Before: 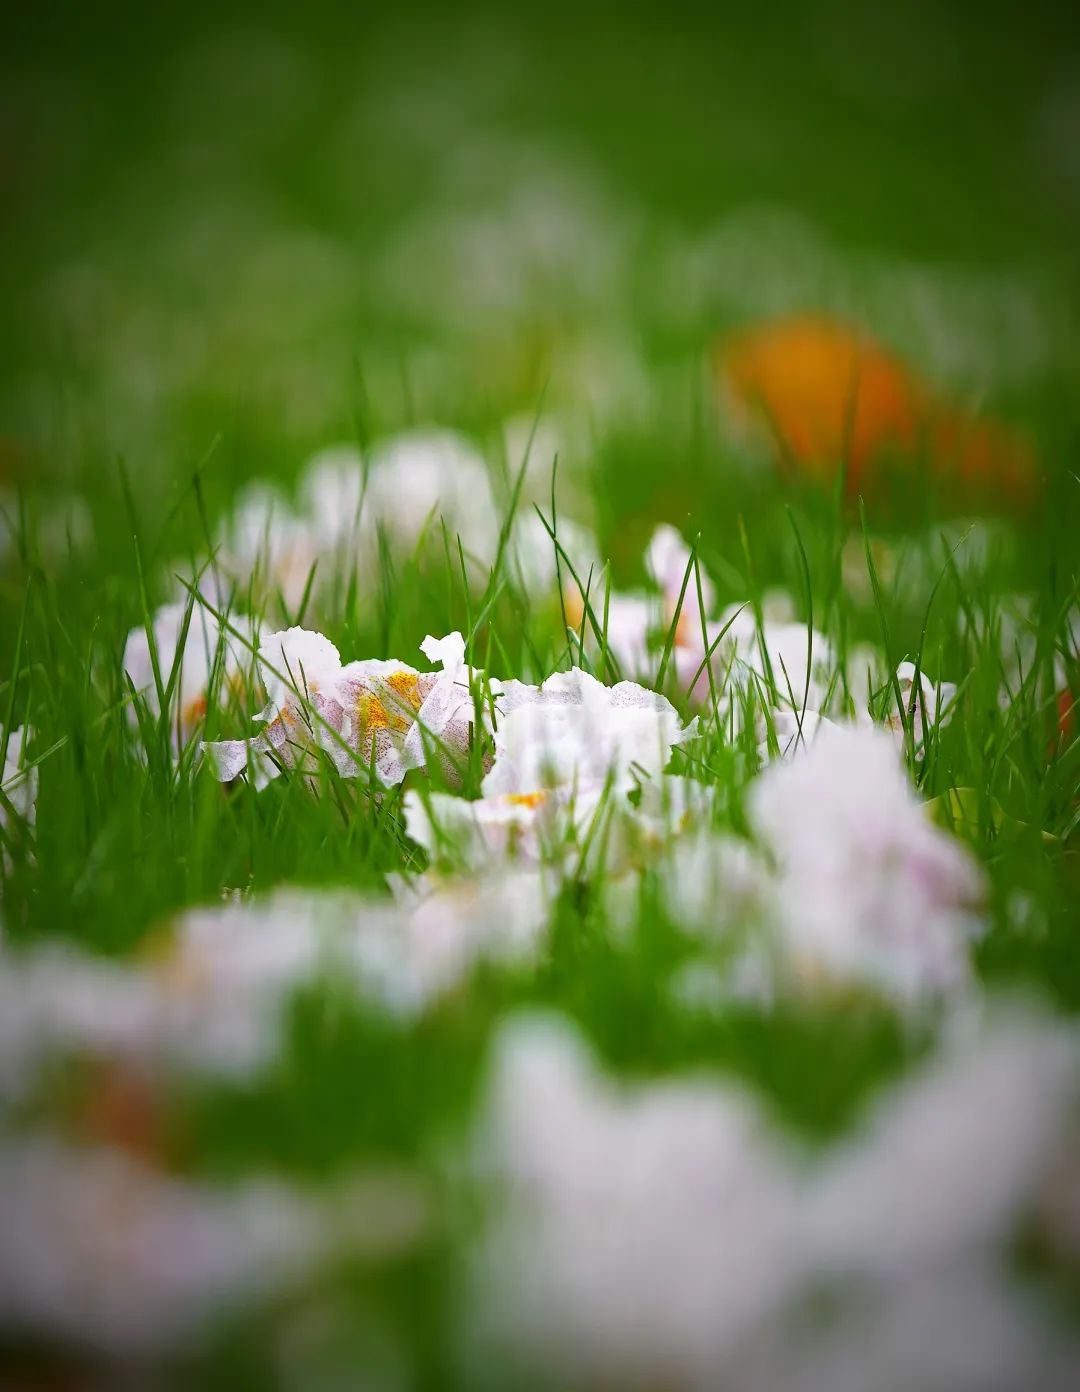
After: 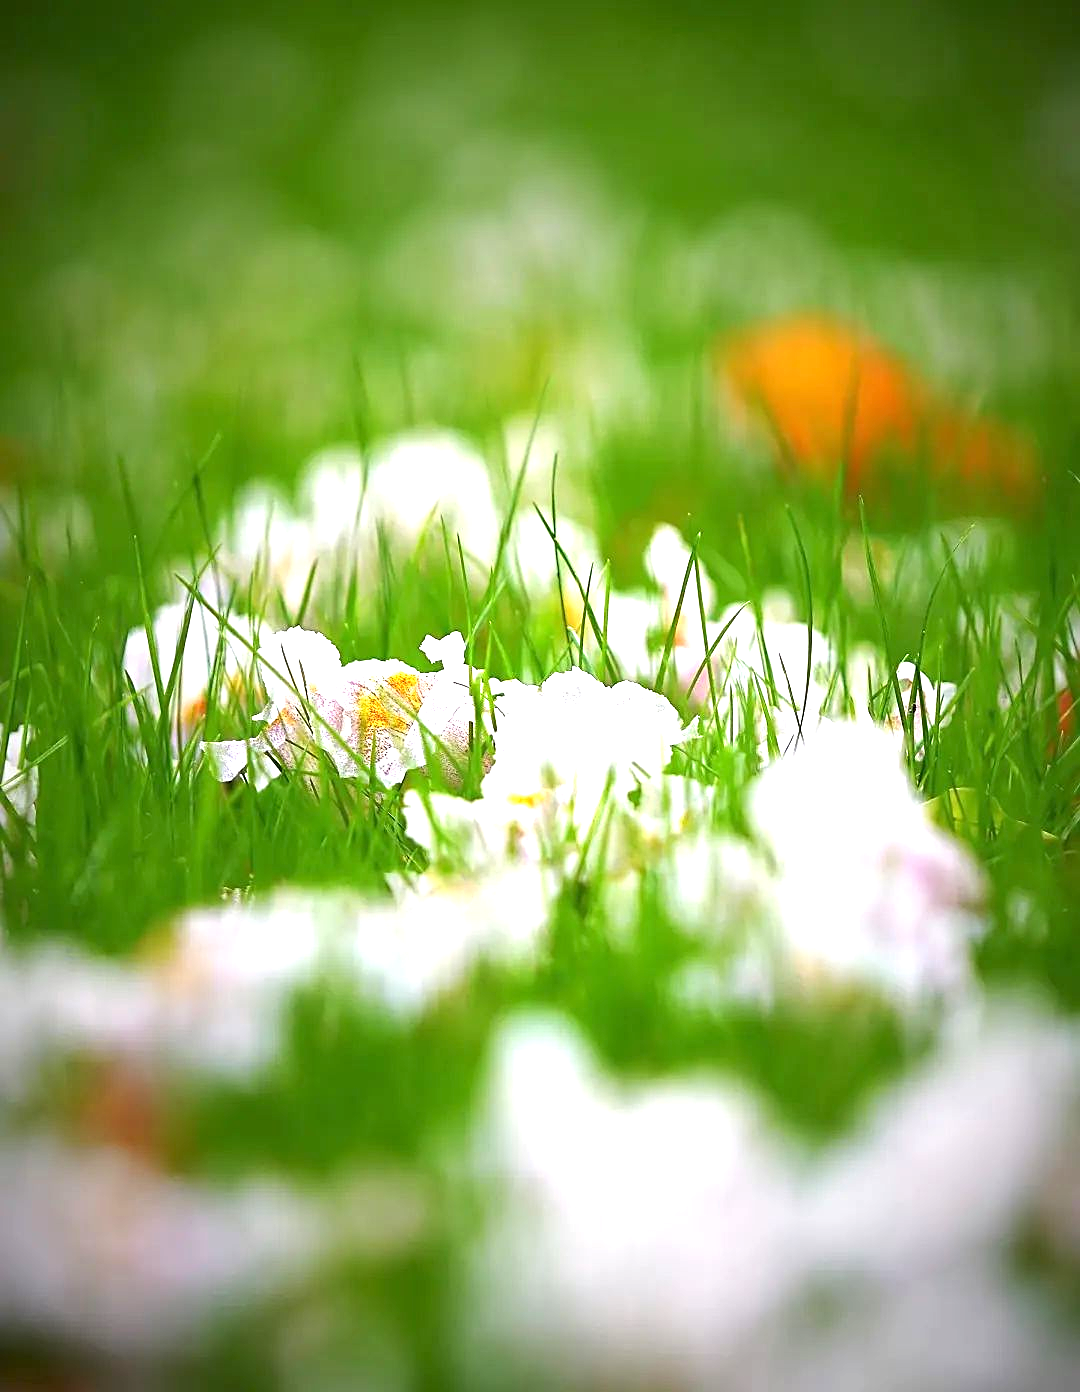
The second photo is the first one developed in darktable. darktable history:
sharpen: on, module defaults
exposure: exposure 1.2 EV, compensate highlight preservation false
